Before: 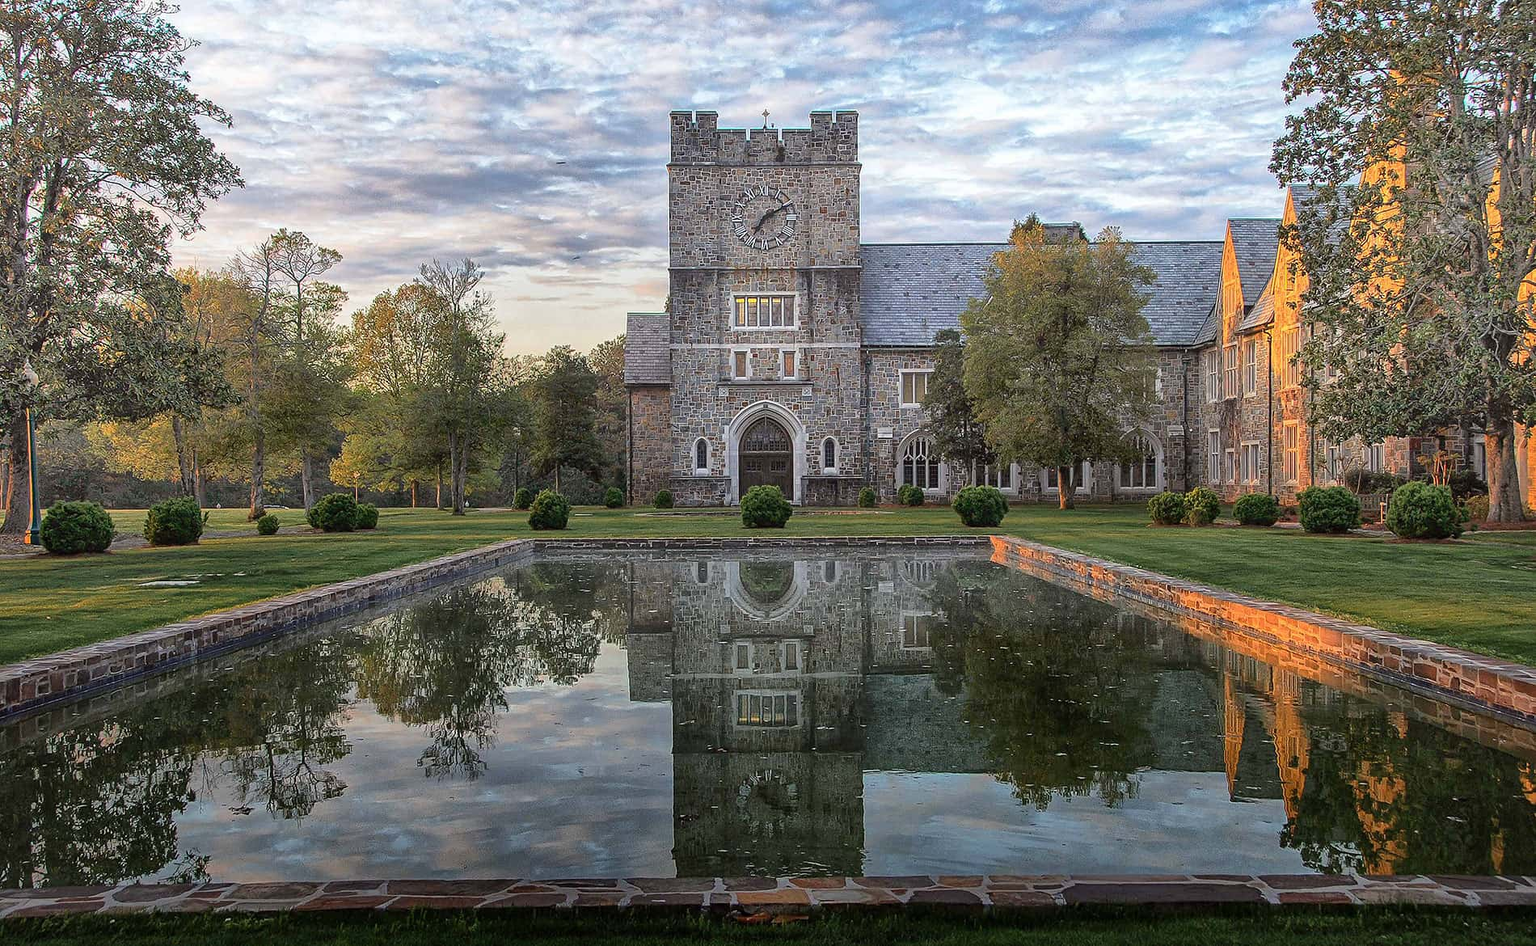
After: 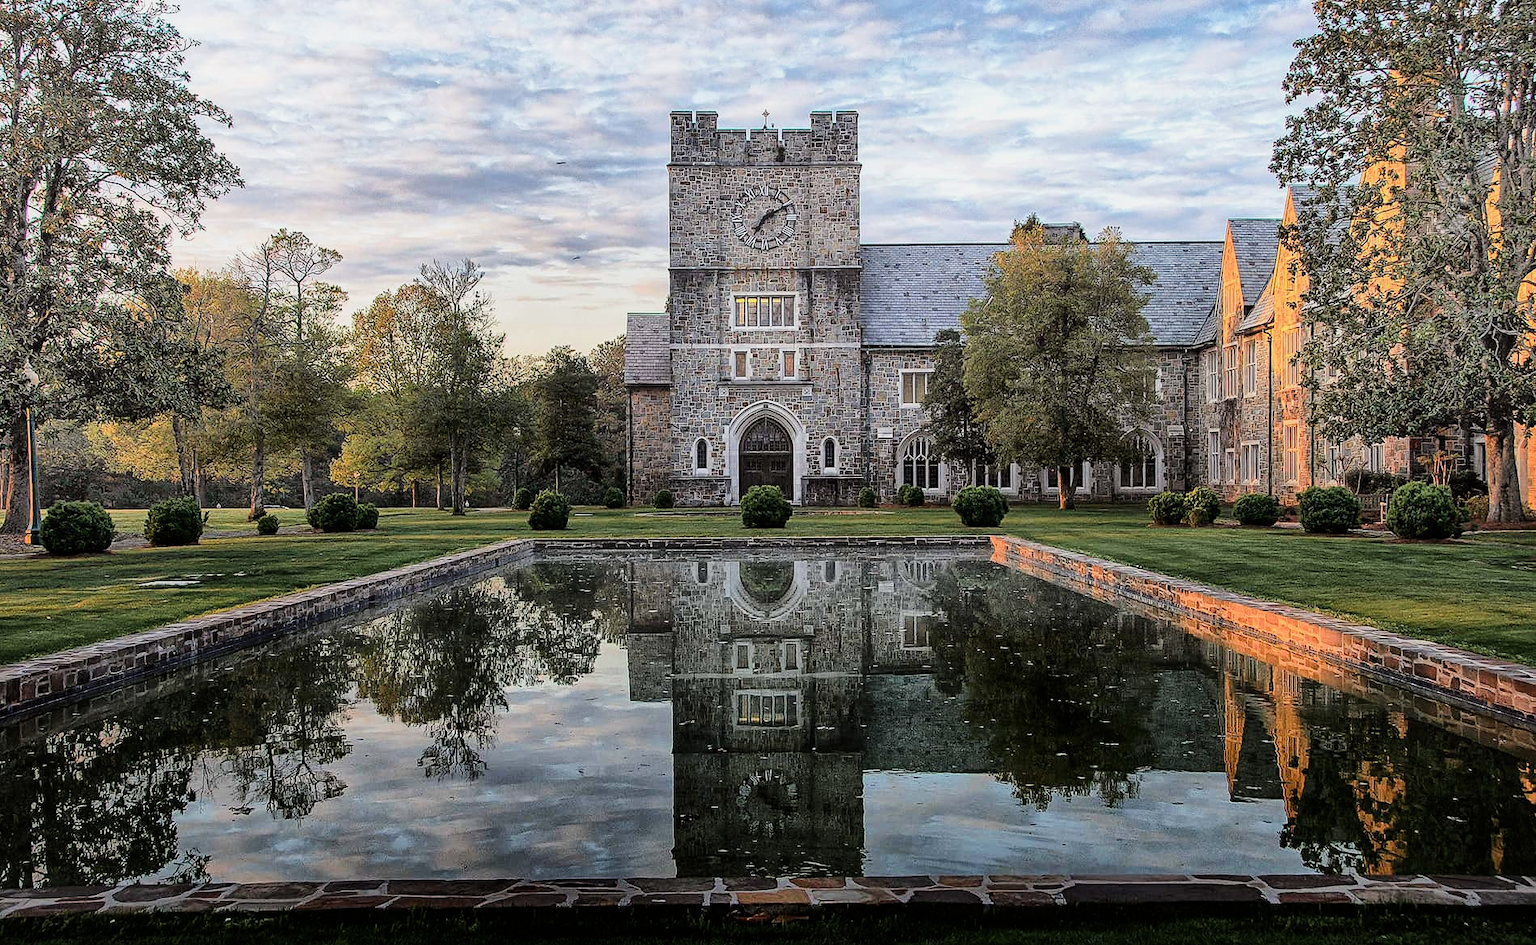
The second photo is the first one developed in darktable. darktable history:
tone equalizer: -8 EV -0.766 EV, -7 EV -0.708 EV, -6 EV -0.614 EV, -5 EV -0.422 EV, -3 EV 0.394 EV, -2 EV 0.6 EV, -1 EV 0.696 EV, +0 EV 0.78 EV, edges refinement/feathering 500, mask exposure compensation -1.57 EV, preserve details no
filmic rgb: black relative exposure -8.03 EV, white relative exposure 4.03 EV, hardness 4.21
